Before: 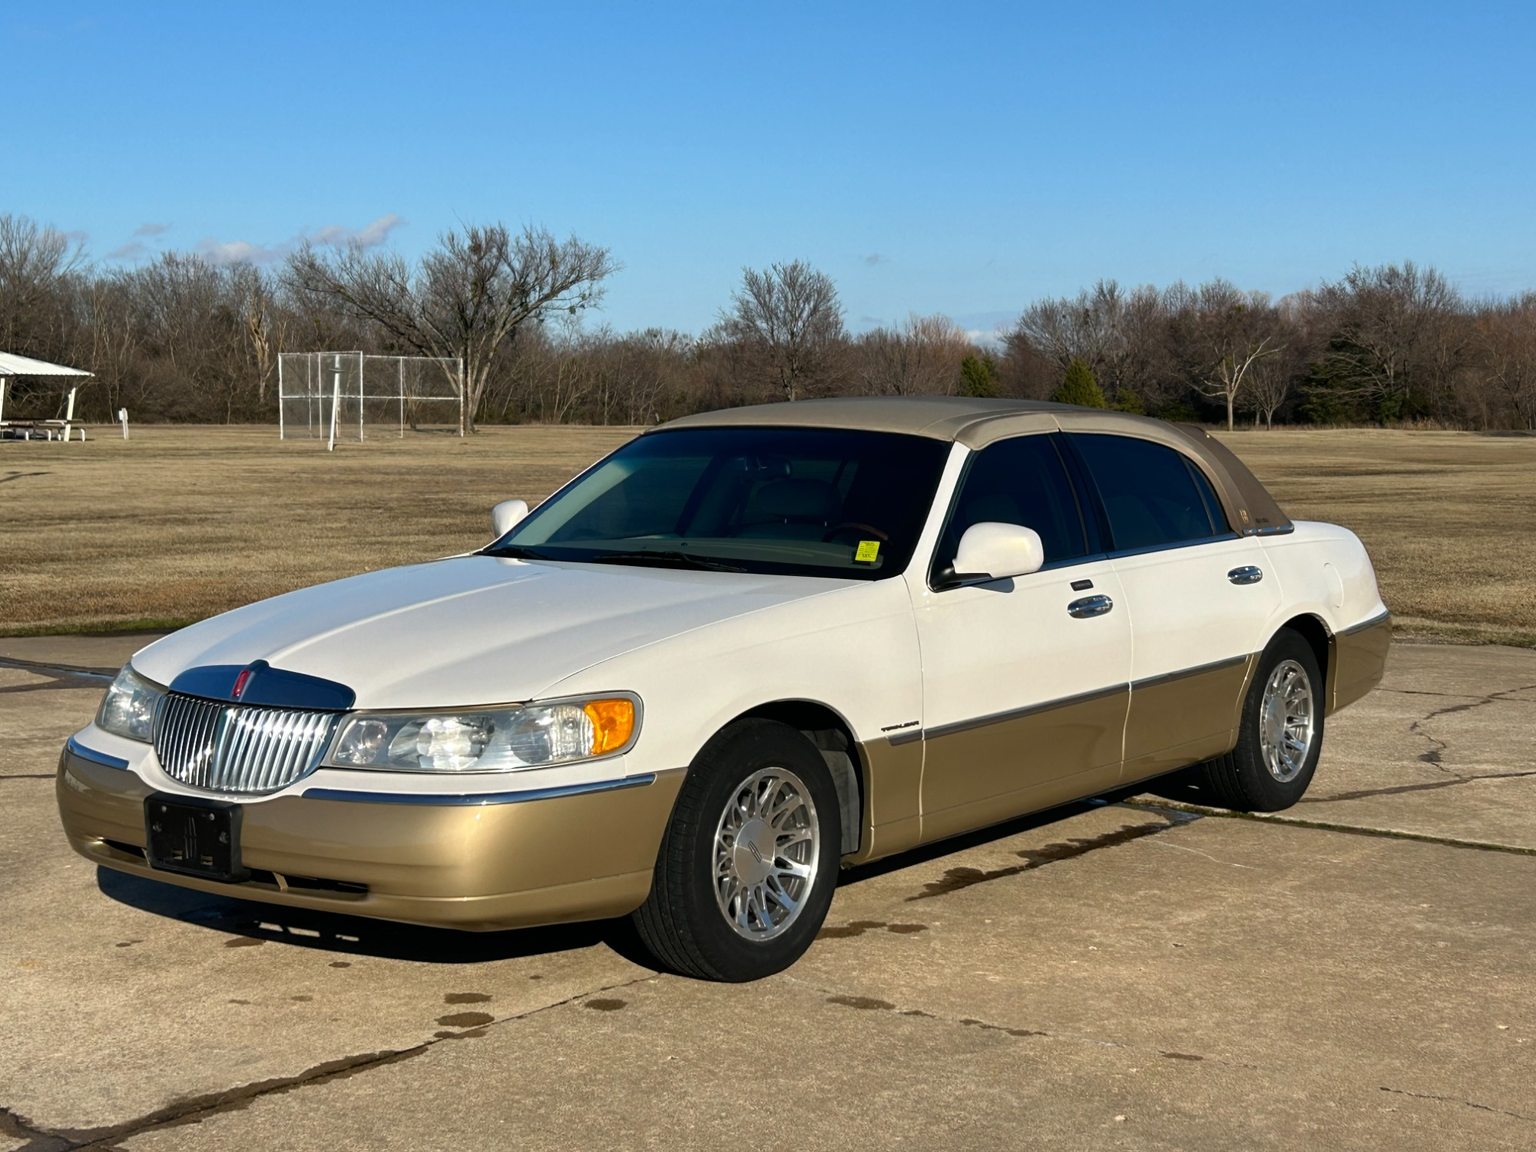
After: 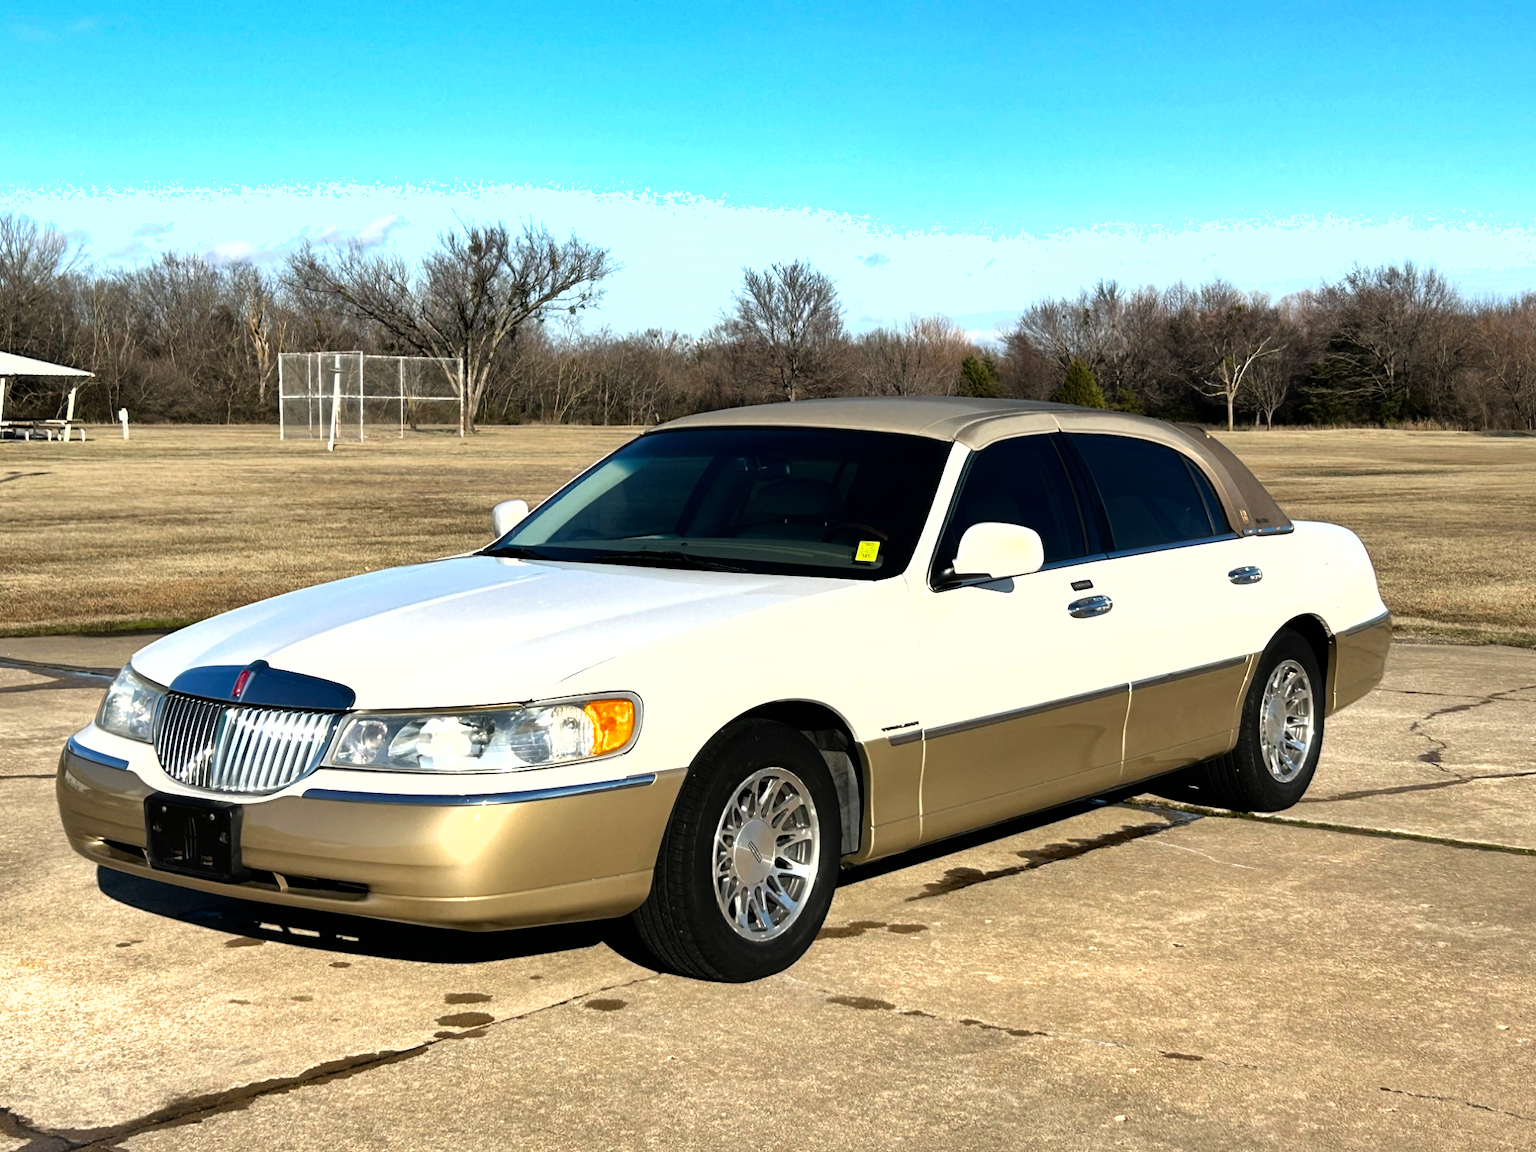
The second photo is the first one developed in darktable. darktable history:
tone equalizer: -8 EV -1.07 EV, -7 EV -0.976 EV, -6 EV -0.879 EV, -5 EV -0.546 EV, -3 EV 0.553 EV, -2 EV 0.883 EV, -1 EV 0.989 EV, +0 EV 1.07 EV
shadows and highlights: white point adjustment 0.028, soften with gaussian
